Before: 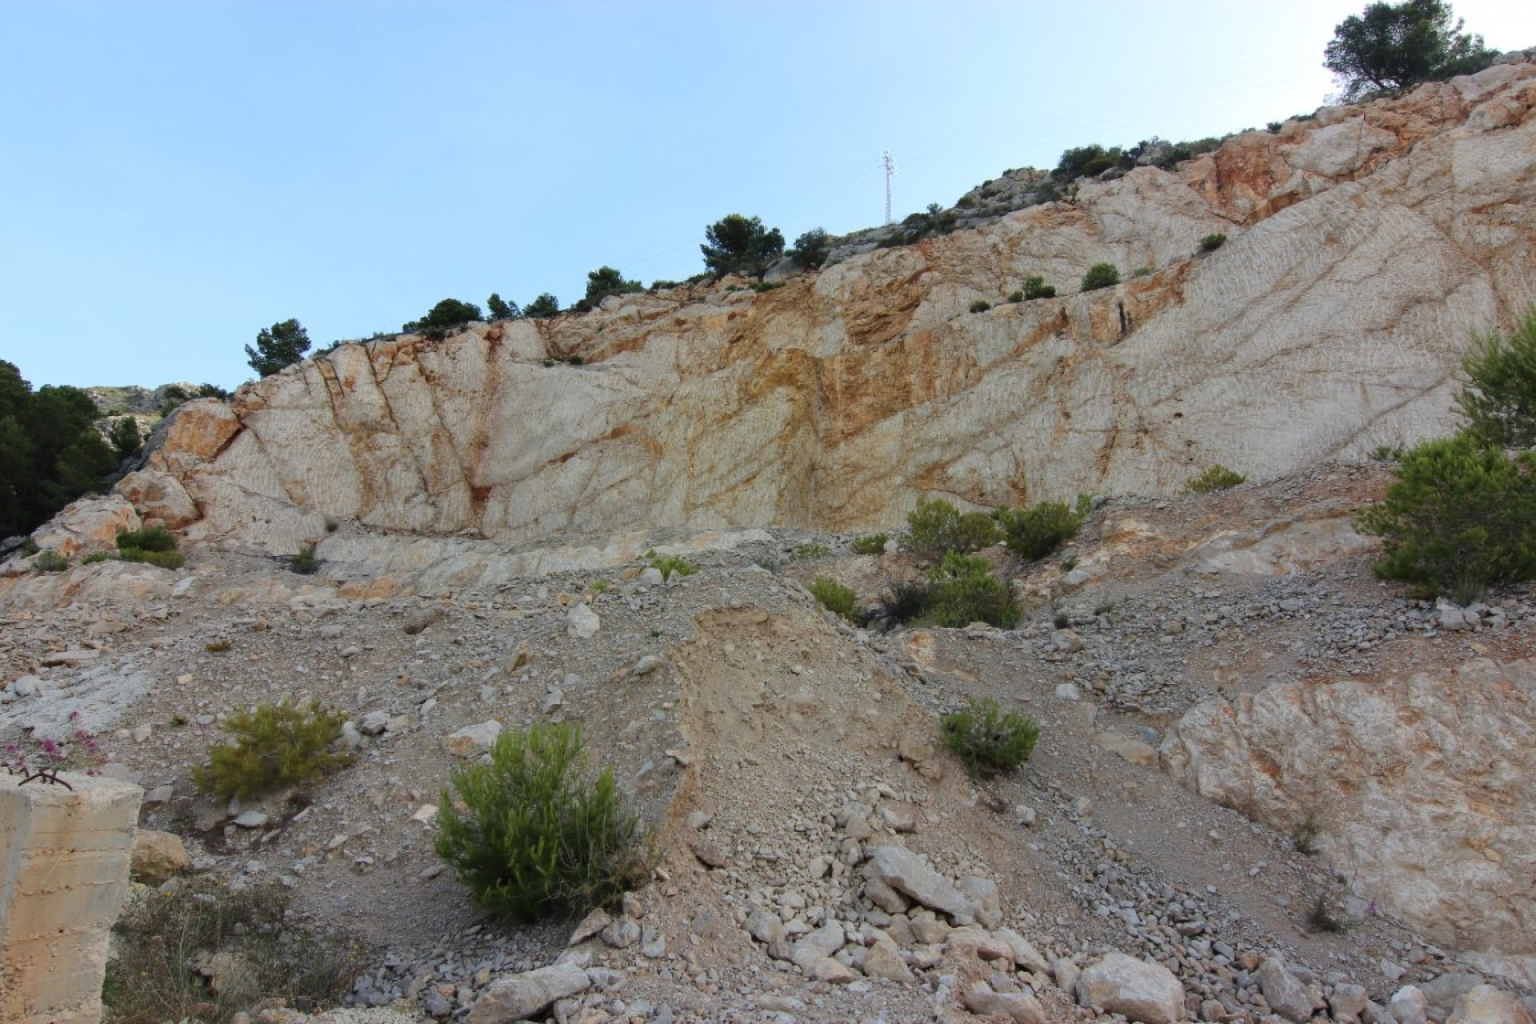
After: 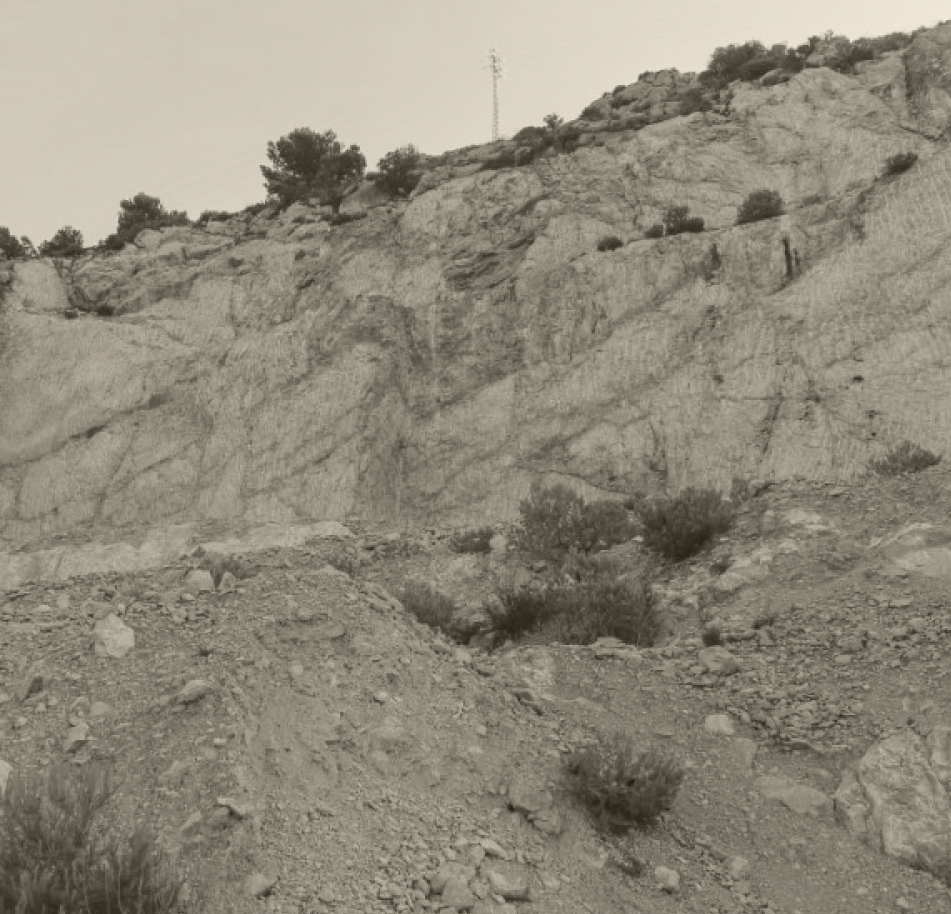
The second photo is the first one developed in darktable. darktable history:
white balance: red 1.123, blue 0.83
crop: left 32.075%, top 10.976%, right 18.355%, bottom 17.596%
colorize: hue 41.44°, saturation 22%, source mix 60%, lightness 10.61%
exposure: exposure 1.137 EV, compensate highlight preservation false
local contrast: on, module defaults
